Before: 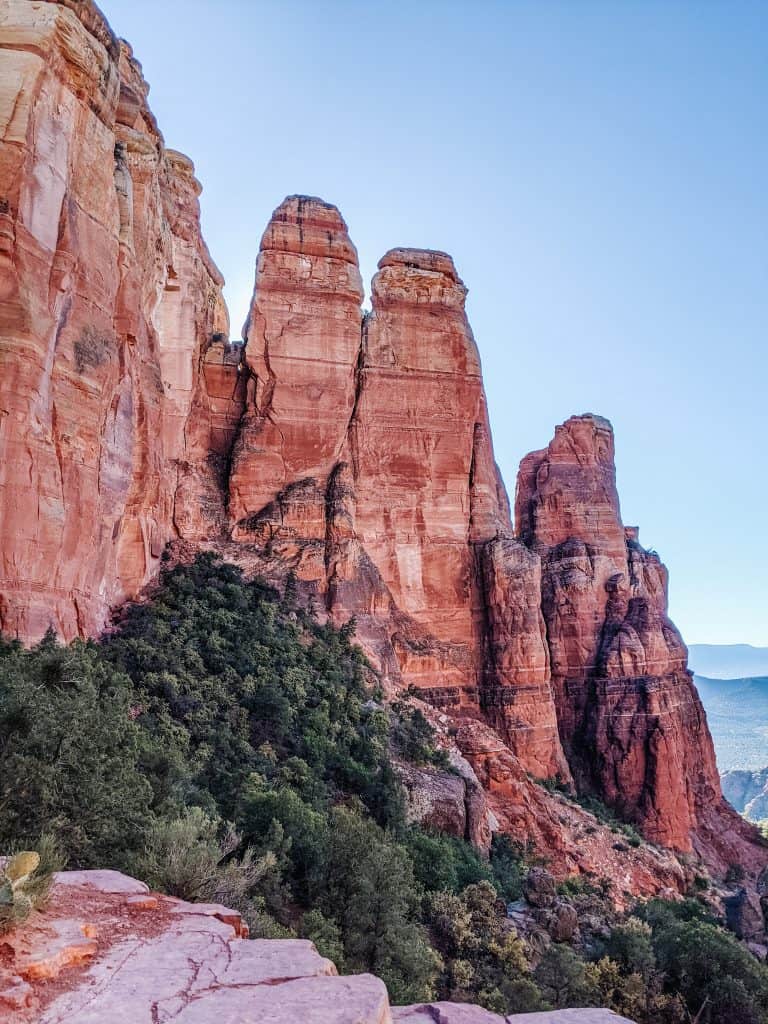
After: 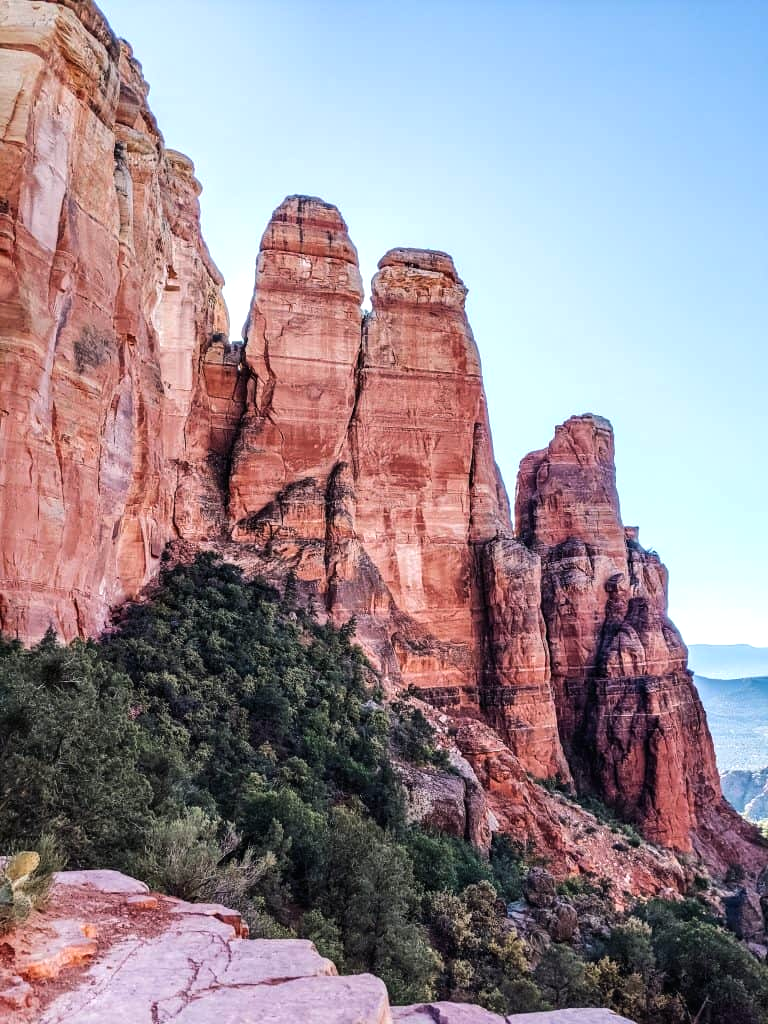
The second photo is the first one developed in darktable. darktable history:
exposure: exposure 0 EV, compensate highlight preservation false
tone equalizer: -8 EV -0.417 EV, -7 EV -0.389 EV, -6 EV -0.333 EV, -5 EV -0.222 EV, -3 EV 0.222 EV, -2 EV 0.333 EV, -1 EV 0.389 EV, +0 EV 0.417 EV, edges refinement/feathering 500, mask exposure compensation -1.57 EV, preserve details no
